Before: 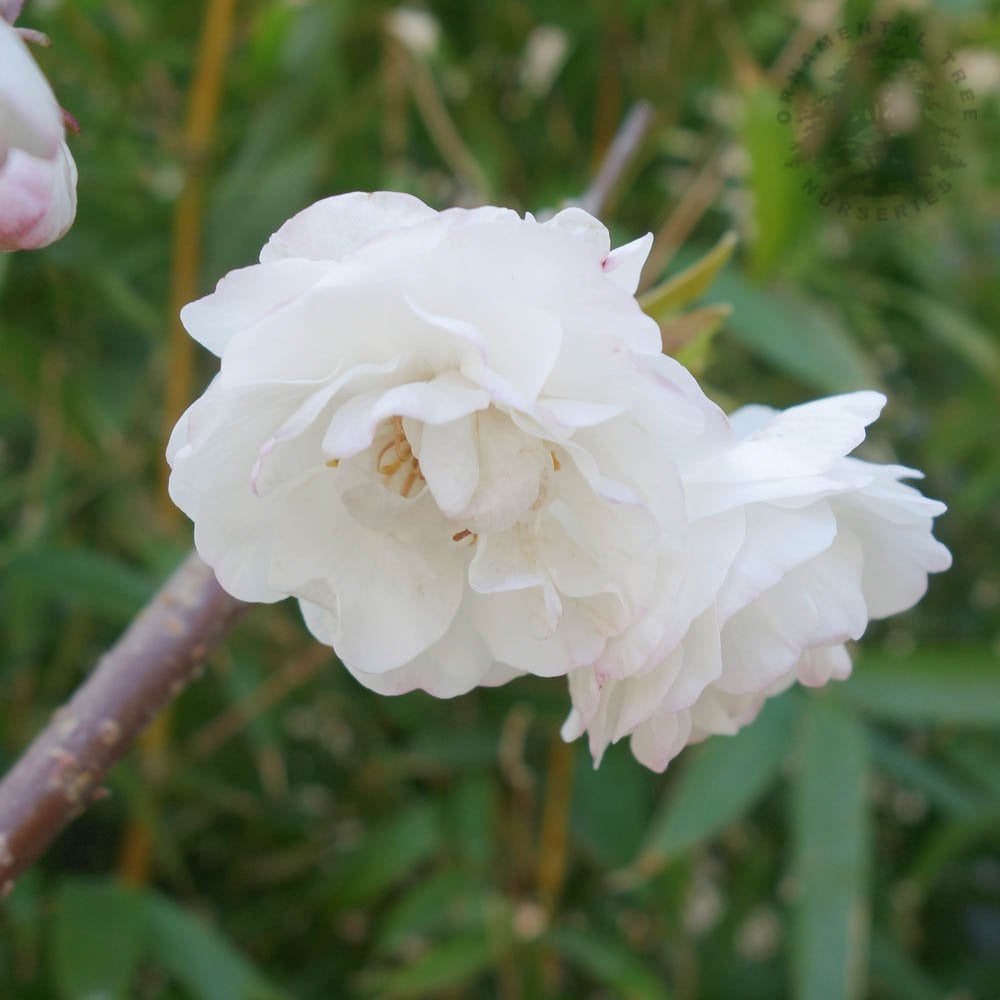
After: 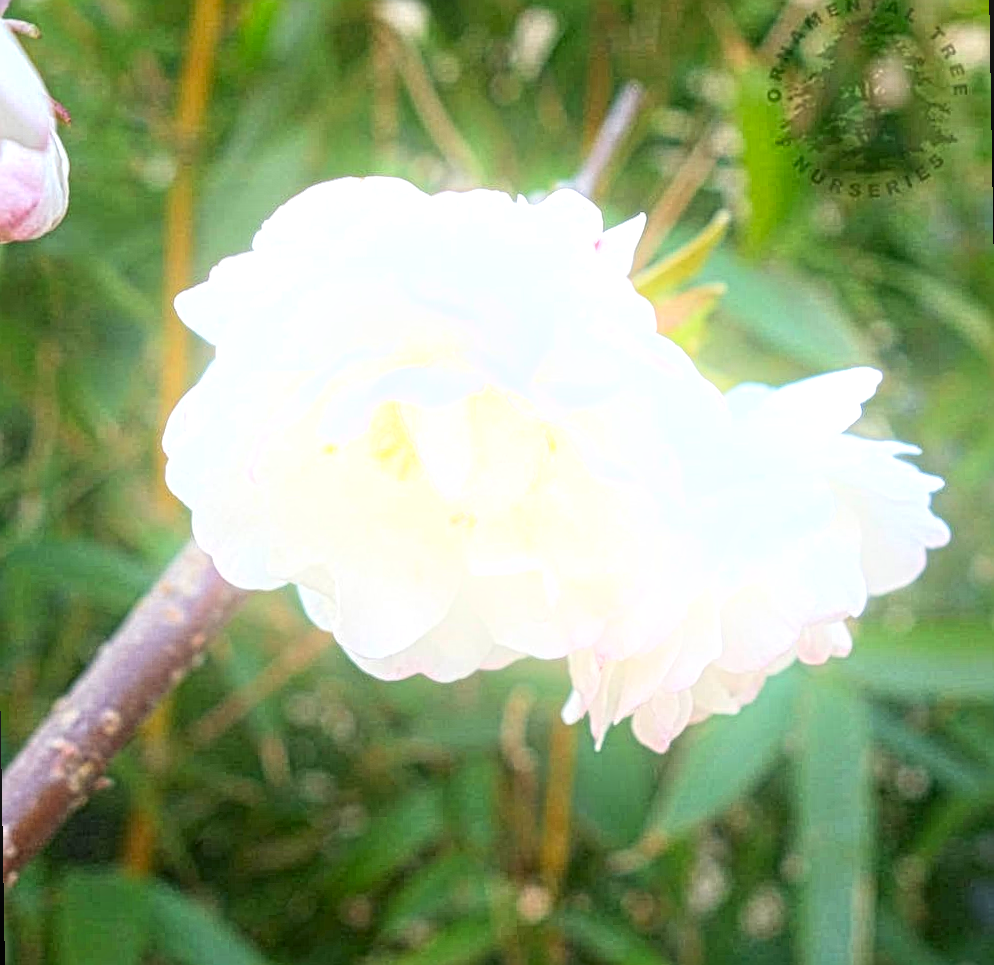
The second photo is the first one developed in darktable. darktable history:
bloom: on, module defaults
rotate and perspective: rotation -1°, crop left 0.011, crop right 0.989, crop top 0.025, crop bottom 0.975
local contrast: mode bilateral grid, contrast 20, coarseness 3, detail 300%, midtone range 0.2
contrast brightness saturation: contrast 0.08, saturation 0.2
exposure: exposure 0.766 EV, compensate highlight preservation false
